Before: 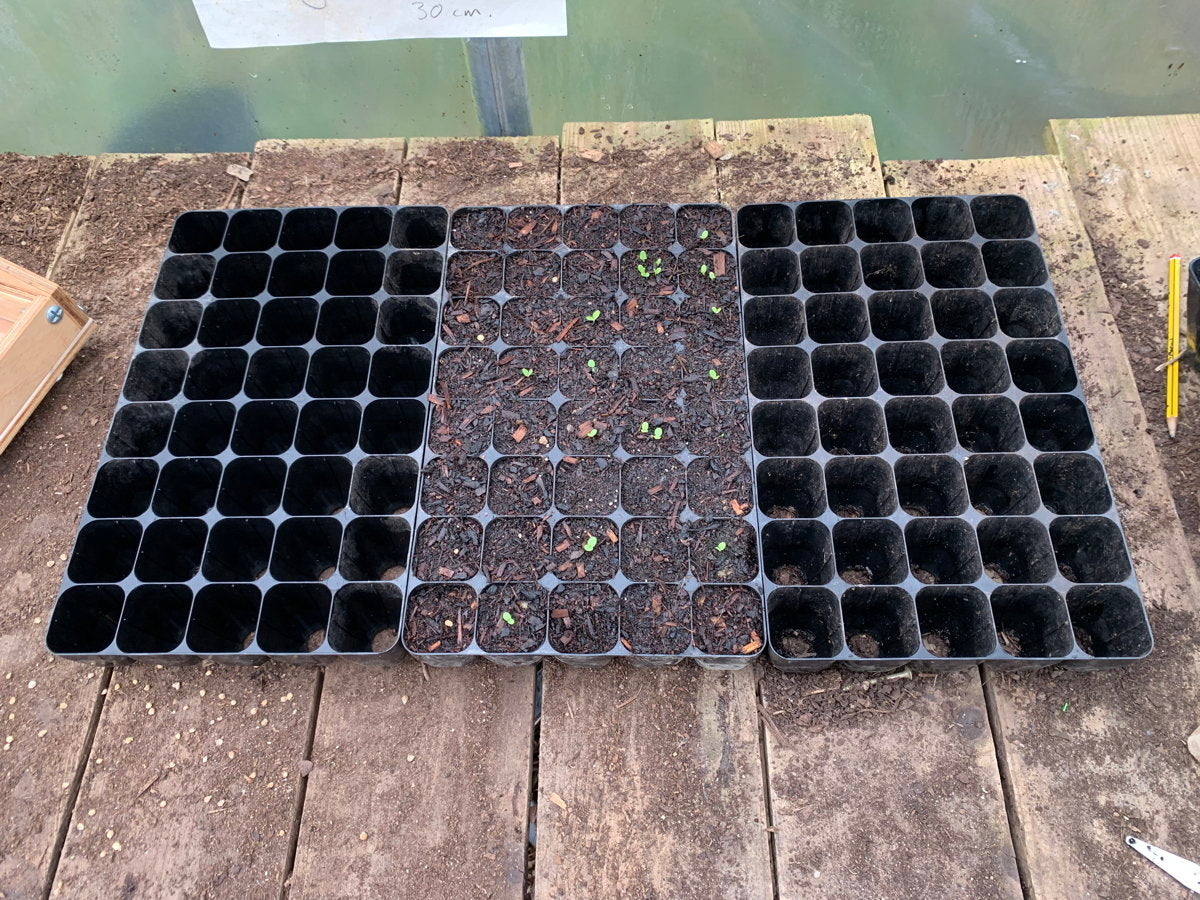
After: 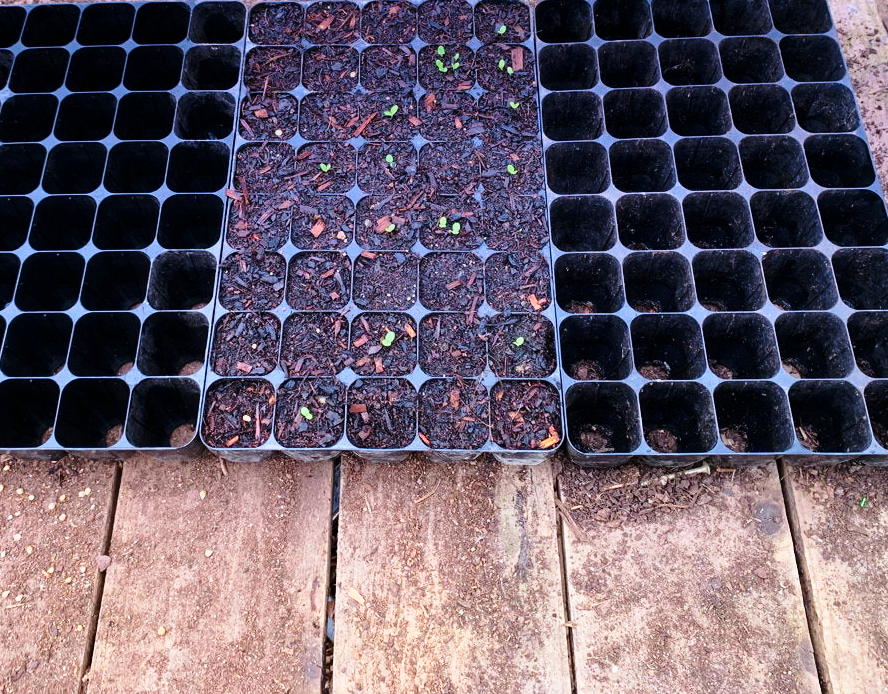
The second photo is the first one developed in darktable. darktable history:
exposure: exposure -0.492 EV, compensate highlight preservation false
crop: left 16.871%, top 22.857%, right 9.116%
base curve: curves: ch0 [(0, 0) (0.026, 0.03) (0.109, 0.232) (0.351, 0.748) (0.669, 0.968) (1, 1)], preserve colors none
graduated density: hue 238.83°, saturation 50%
color correction: saturation 1.34
